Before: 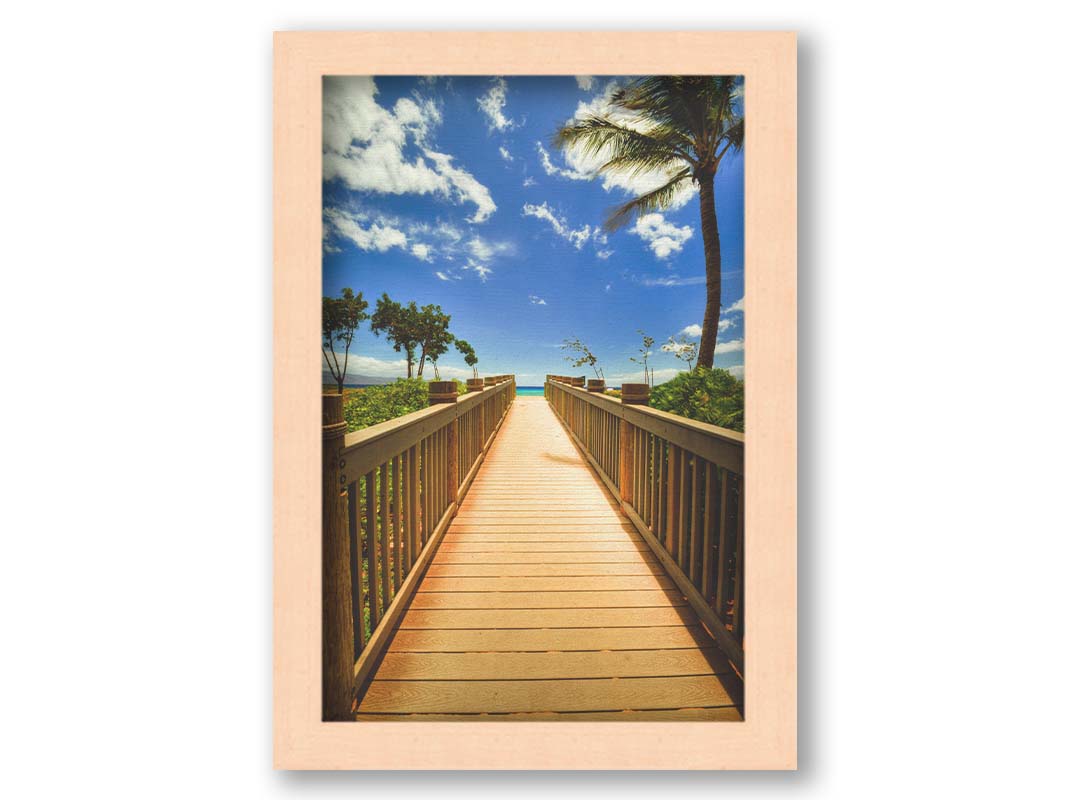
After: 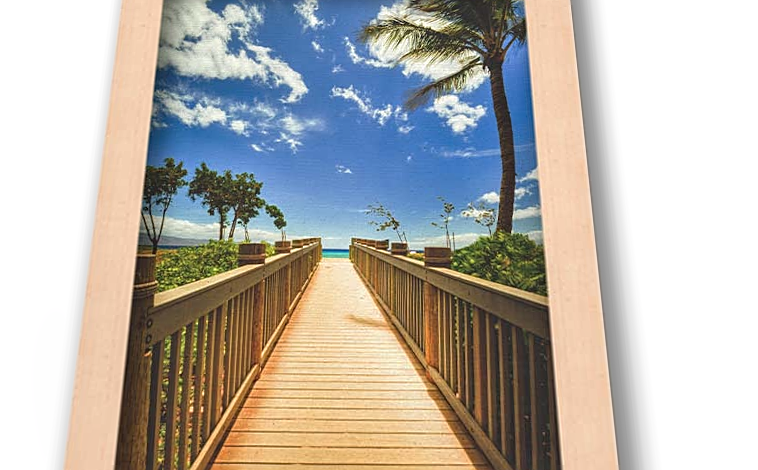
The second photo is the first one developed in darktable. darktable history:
local contrast: on, module defaults
sharpen: on, module defaults
shadows and highlights: shadows 37.27, highlights -28.18, soften with gaussian
crop and rotate: left 9.345%, top 7.22%, right 4.982%, bottom 32.331%
rotate and perspective: rotation 0.72°, lens shift (vertical) -0.352, lens shift (horizontal) -0.051, crop left 0.152, crop right 0.859, crop top 0.019, crop bottom 0.964
